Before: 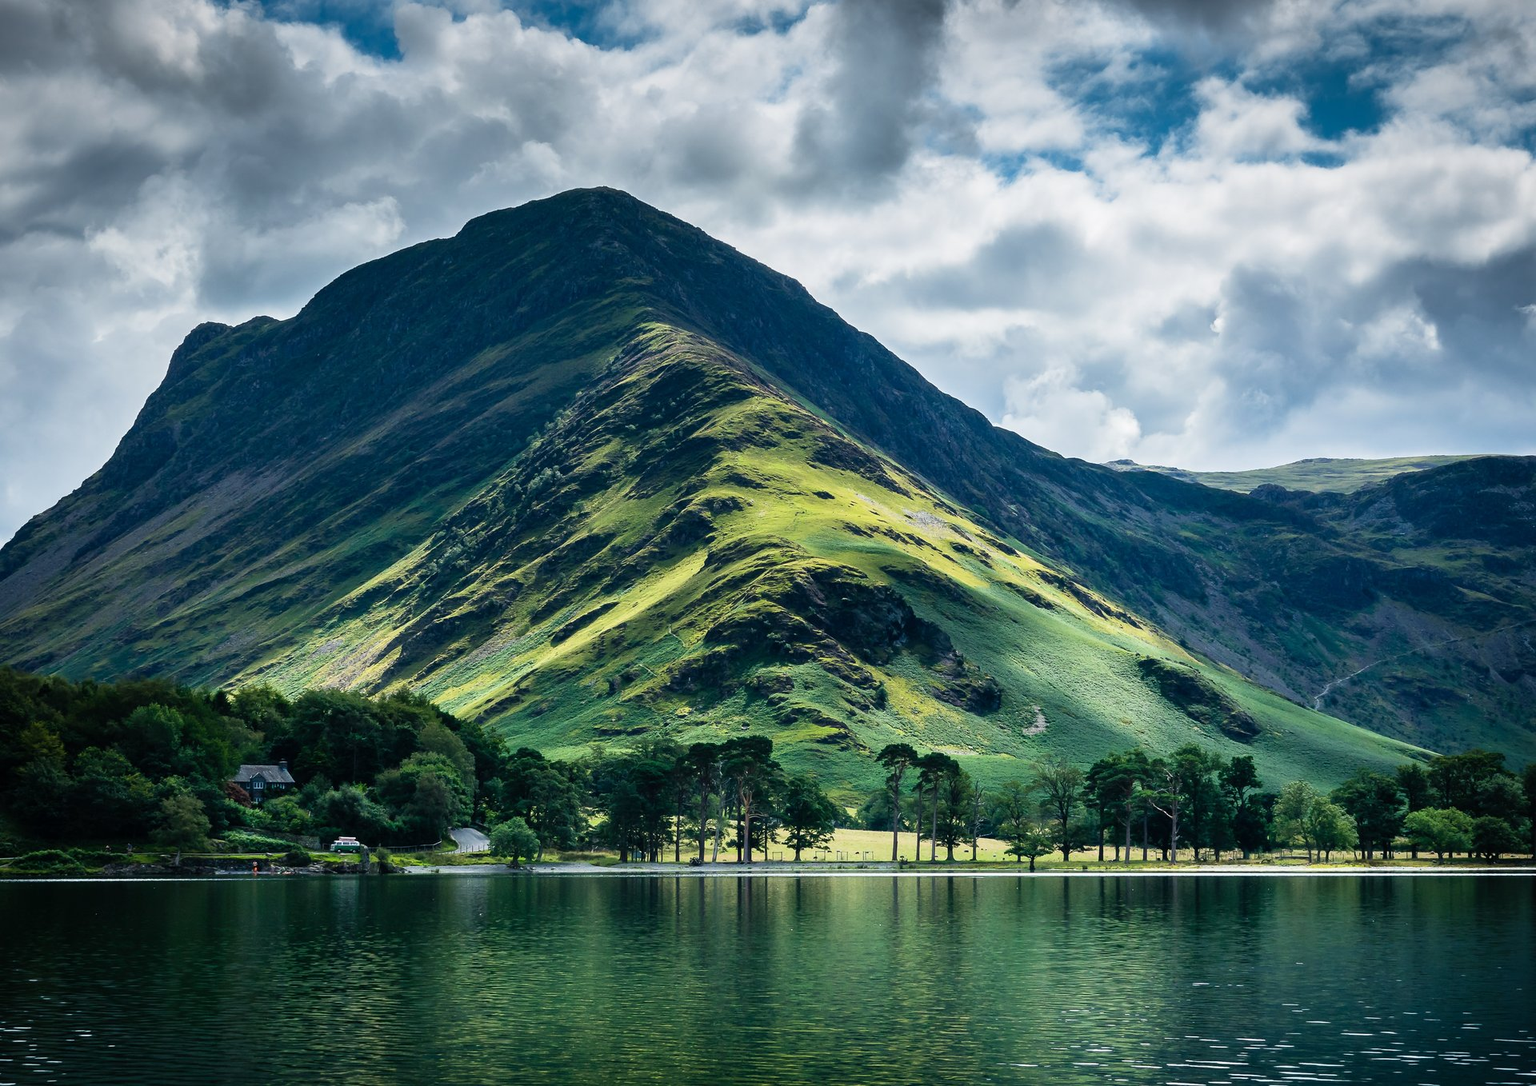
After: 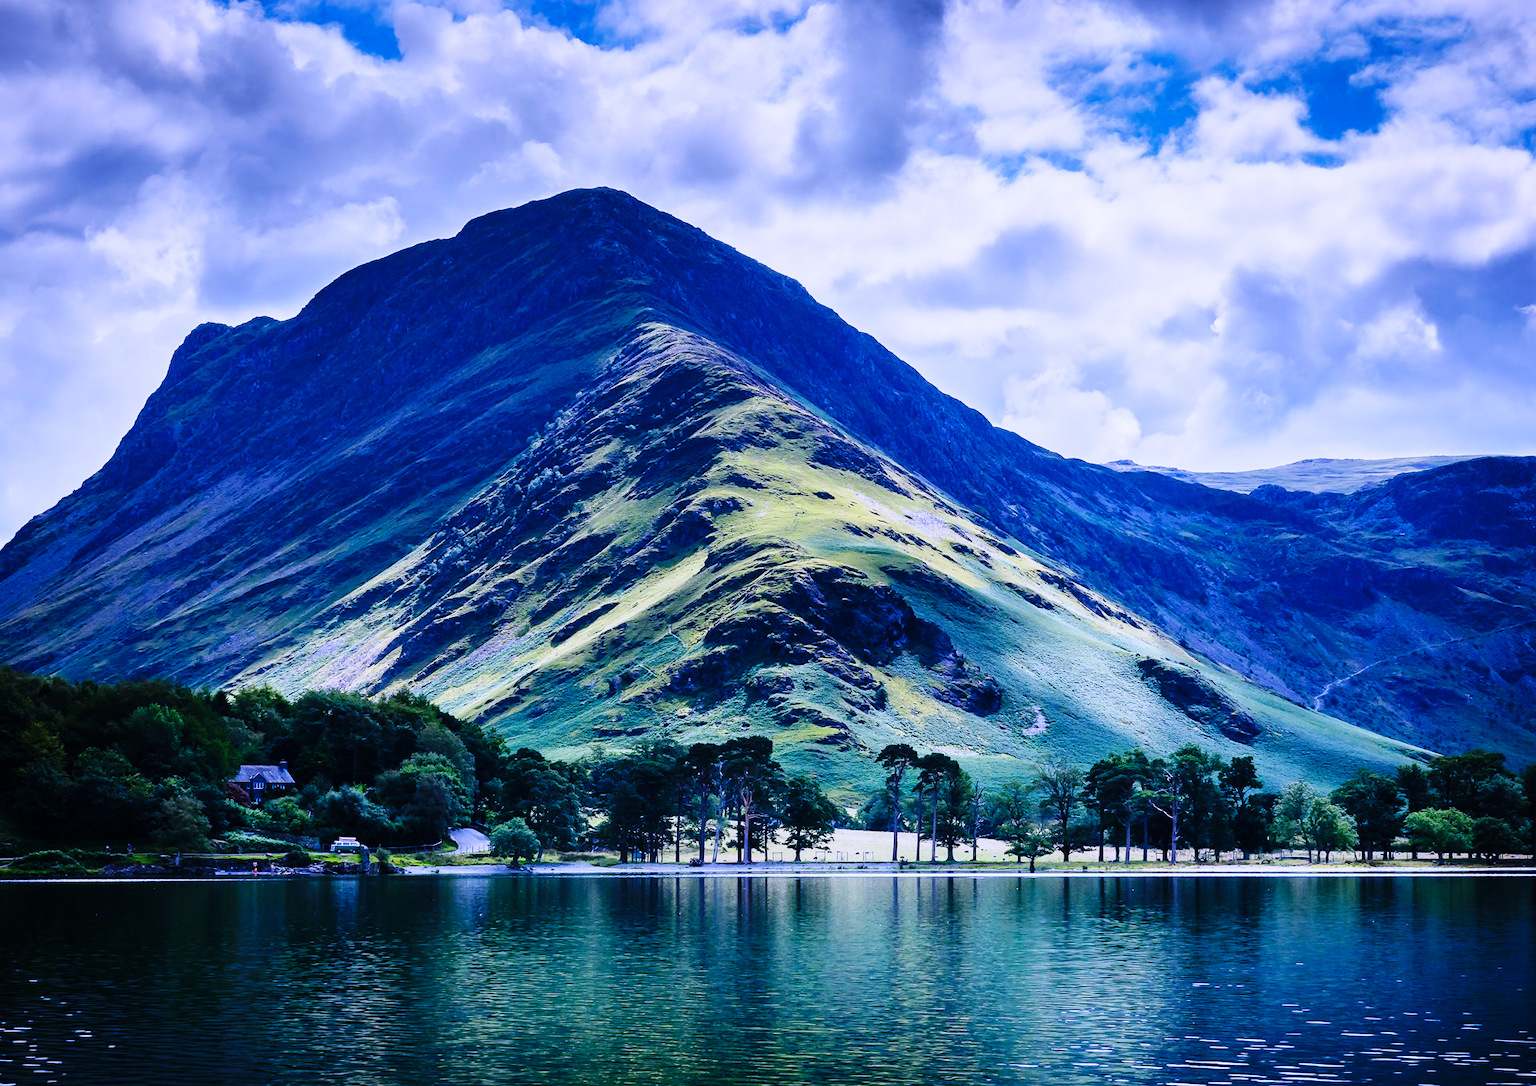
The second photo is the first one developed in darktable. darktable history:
shadows and highlights: shadows -20, white point adjustment -2, highlights -35
white balance: red 0.98, blue 1.61
base curve: curves: ch0 [(0, 0) (0.036, 0.025) (0.121, 0.166) (0.206, 0.329) (0.605, 0.79) (1, 1)], preserve colors none
